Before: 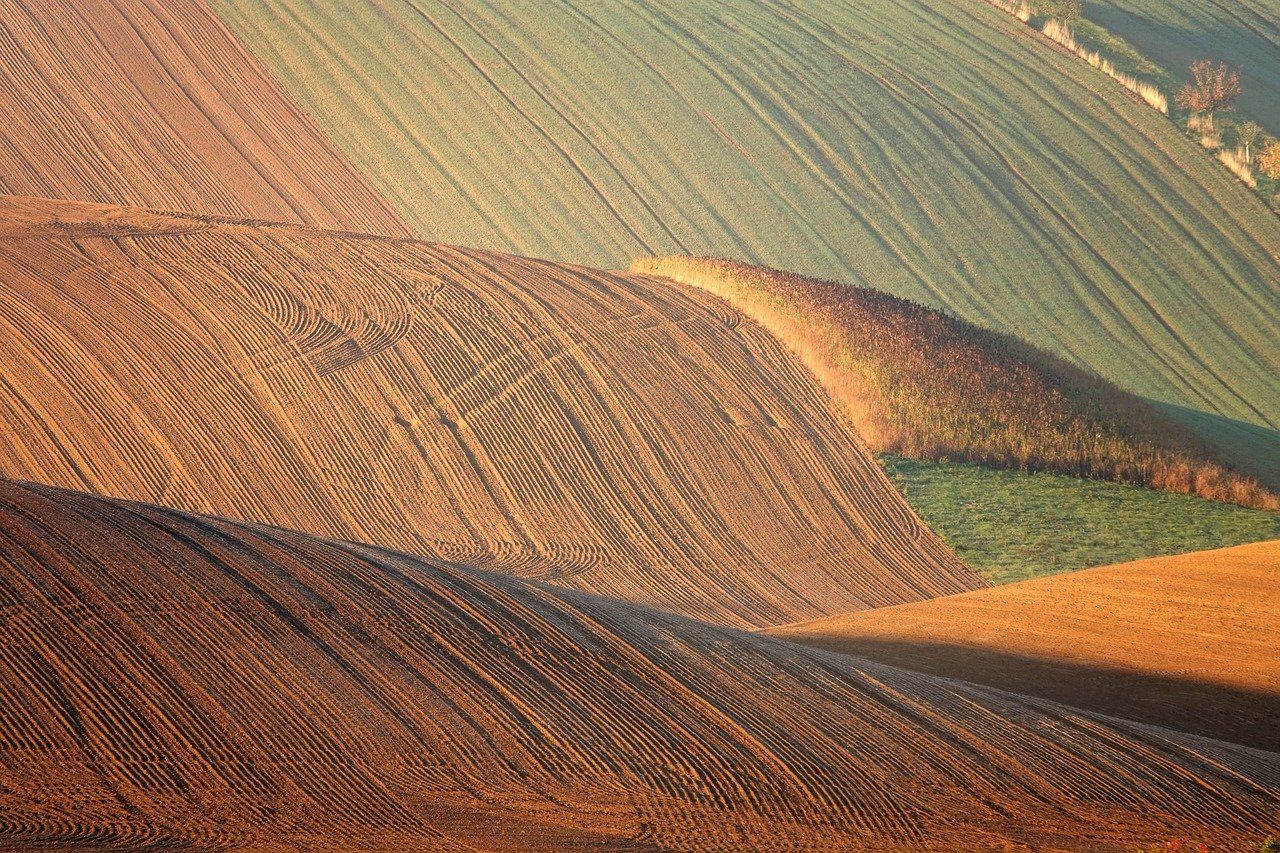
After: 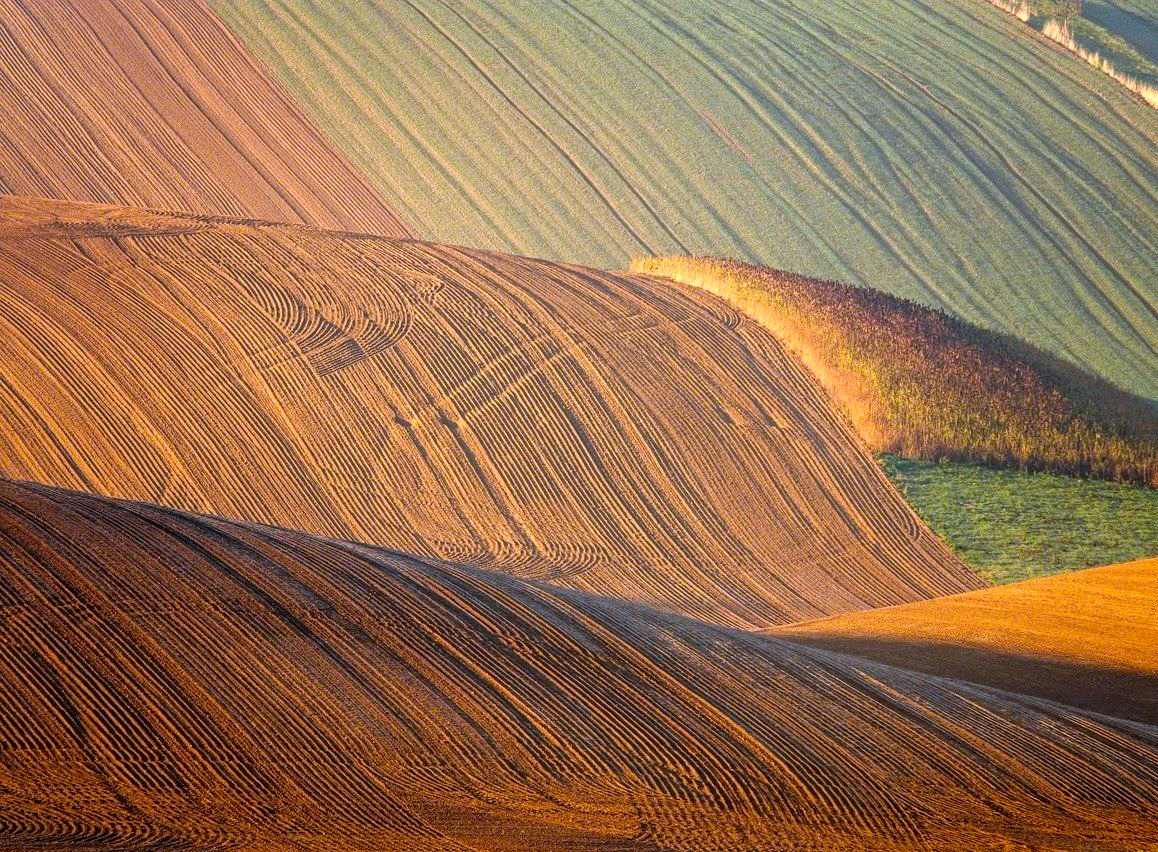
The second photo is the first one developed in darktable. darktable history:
white balance: red 0.967, blue 1.119, emerald 0.756
crop: right 9.509%, bottom 0.031%
local contrast: detail 130%
color balance rgb: perceptual saturation grading › global saturation 25%, global vibrance 20%
